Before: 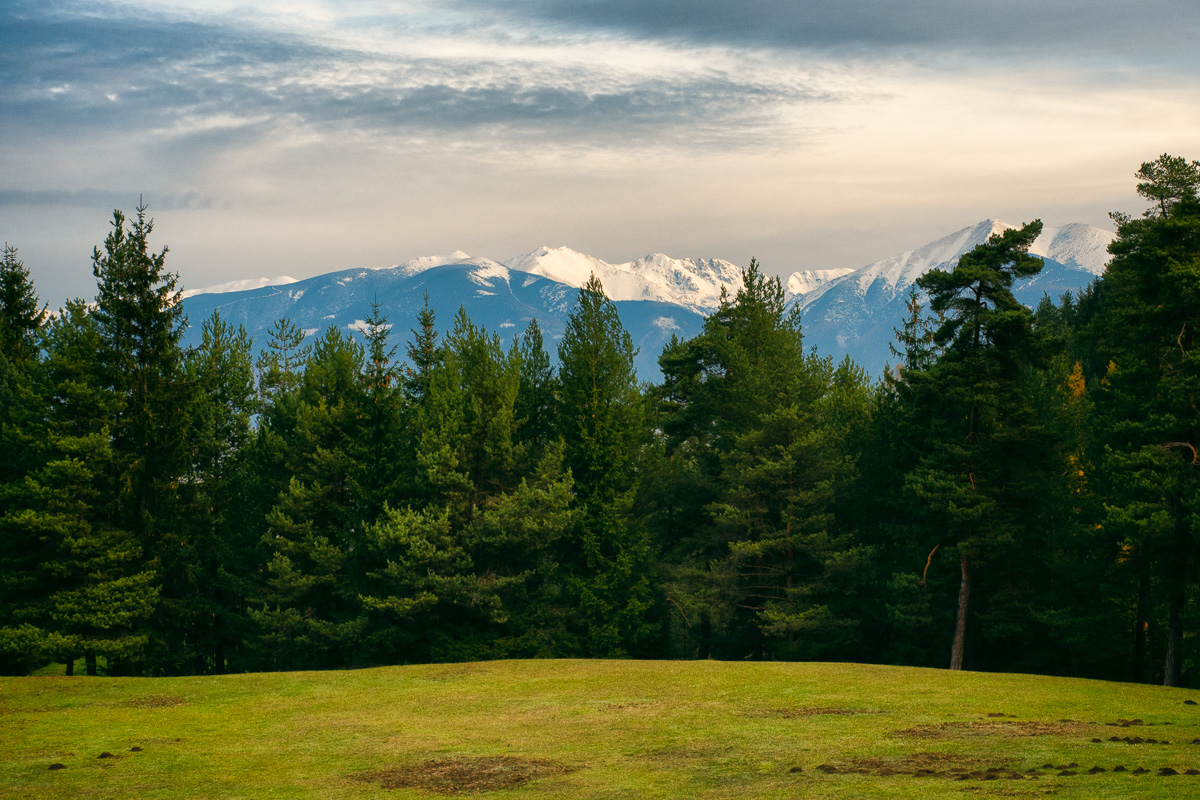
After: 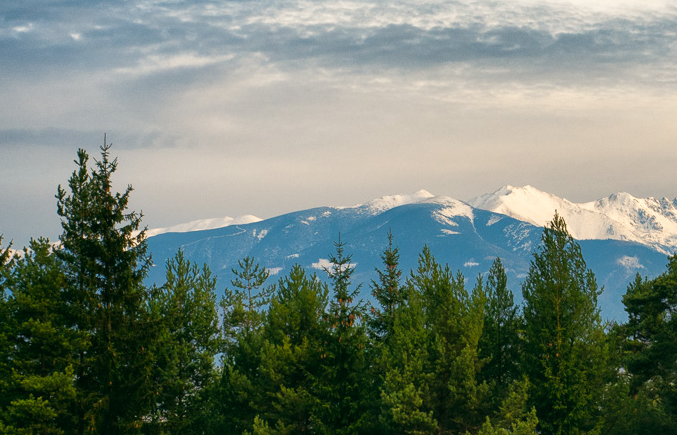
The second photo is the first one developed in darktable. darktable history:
crop and rotate: left 3.034%, top 7.703%, right 40.533%, bottom 37.814%
